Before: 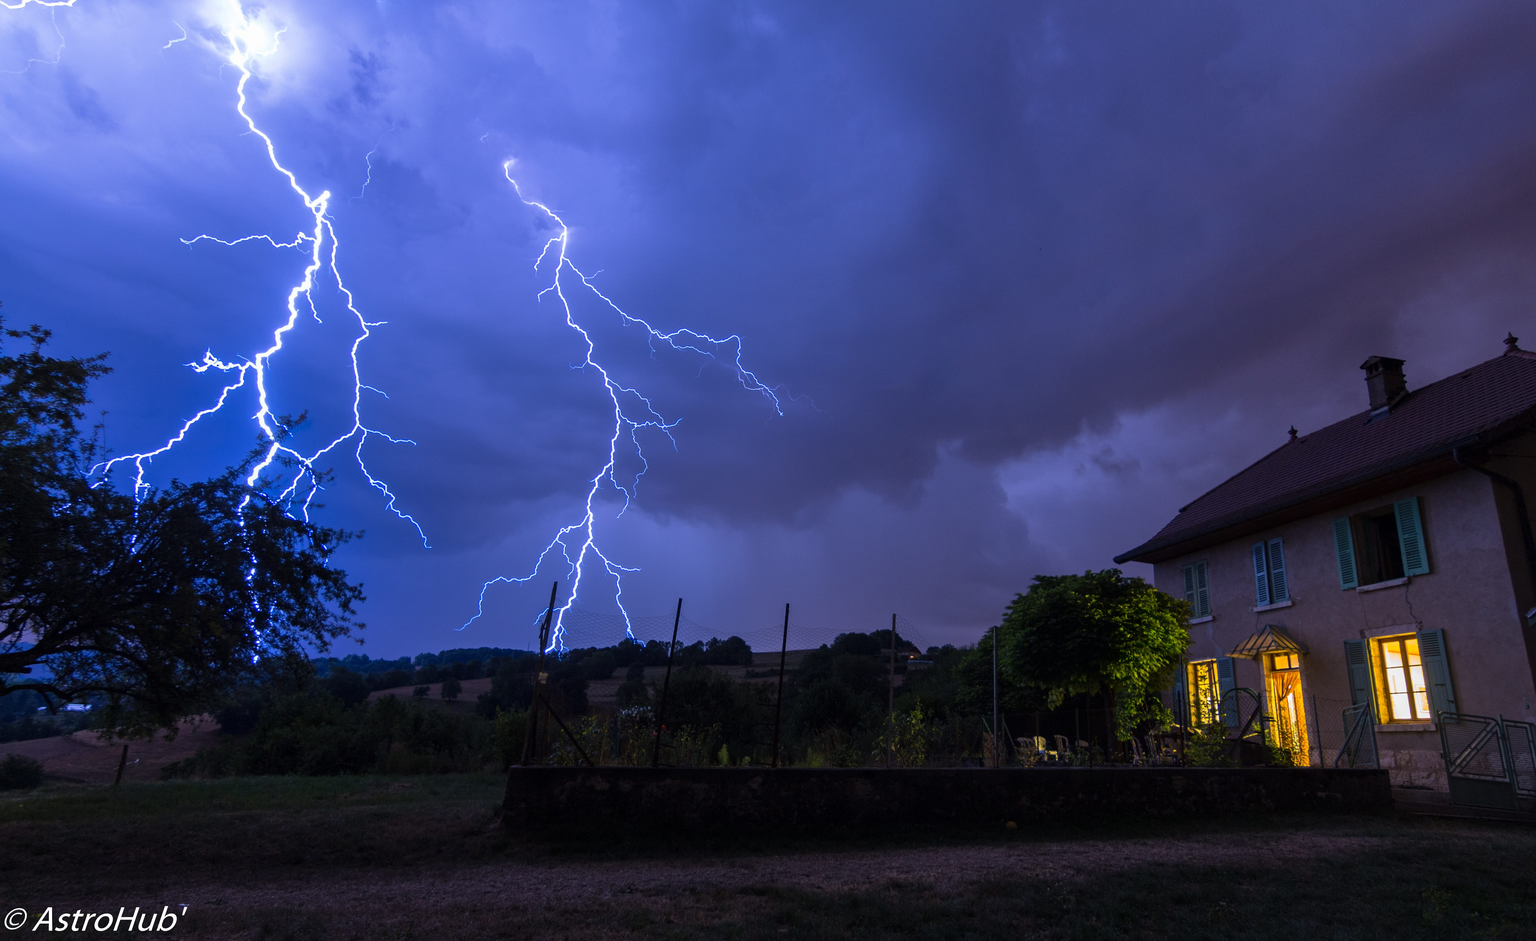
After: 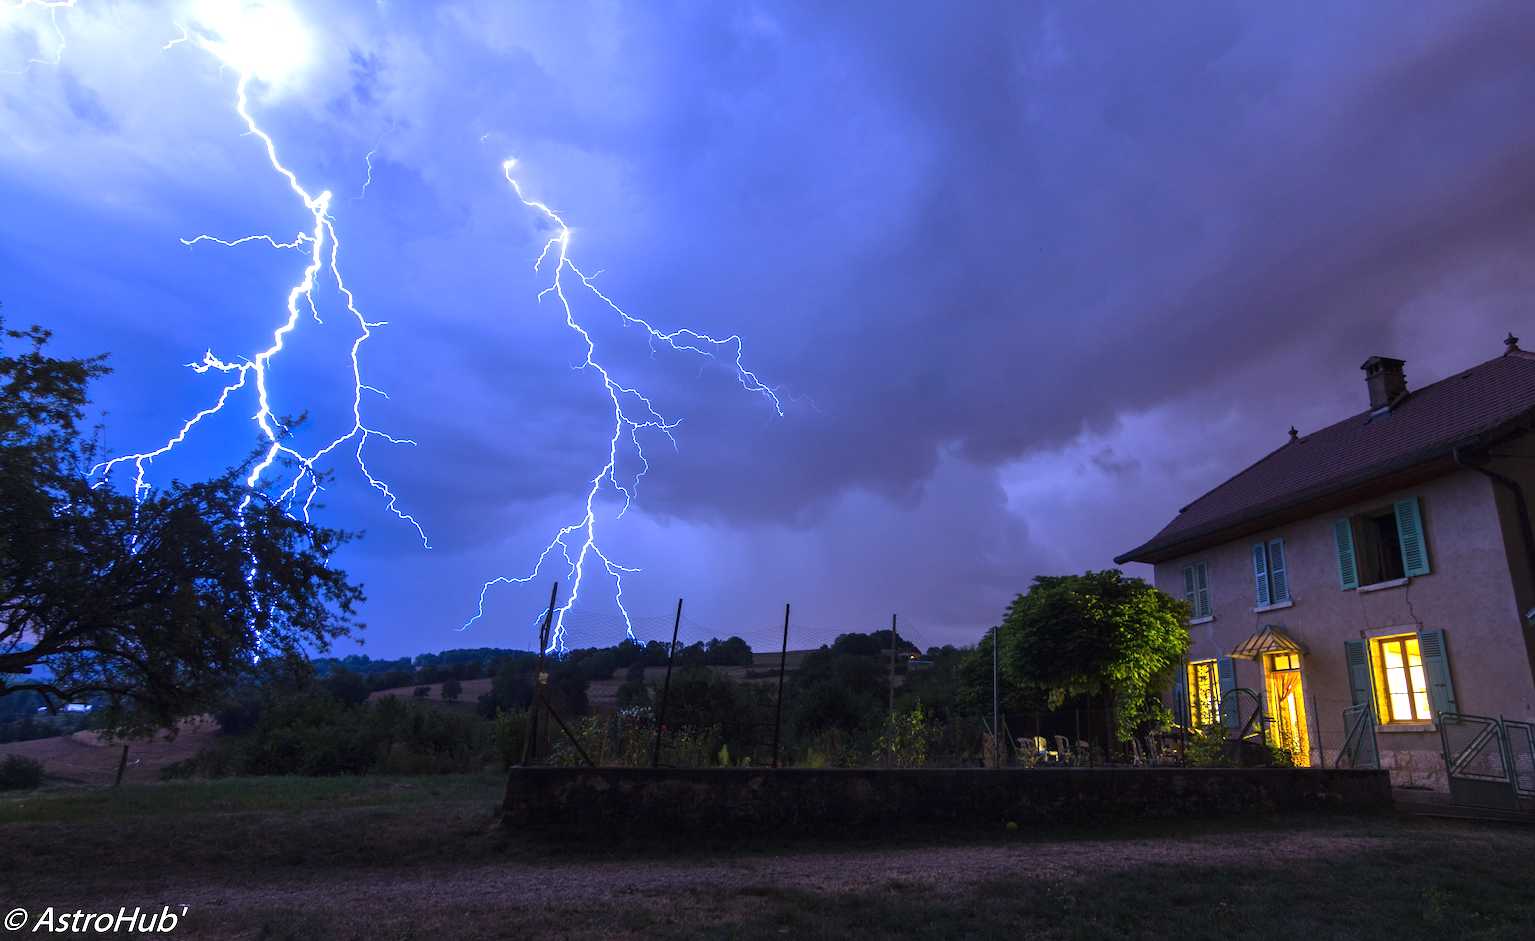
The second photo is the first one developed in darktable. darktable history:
exposure: black level correction -0.001, exposure 0.903 EV, compensate highlight preservation false
